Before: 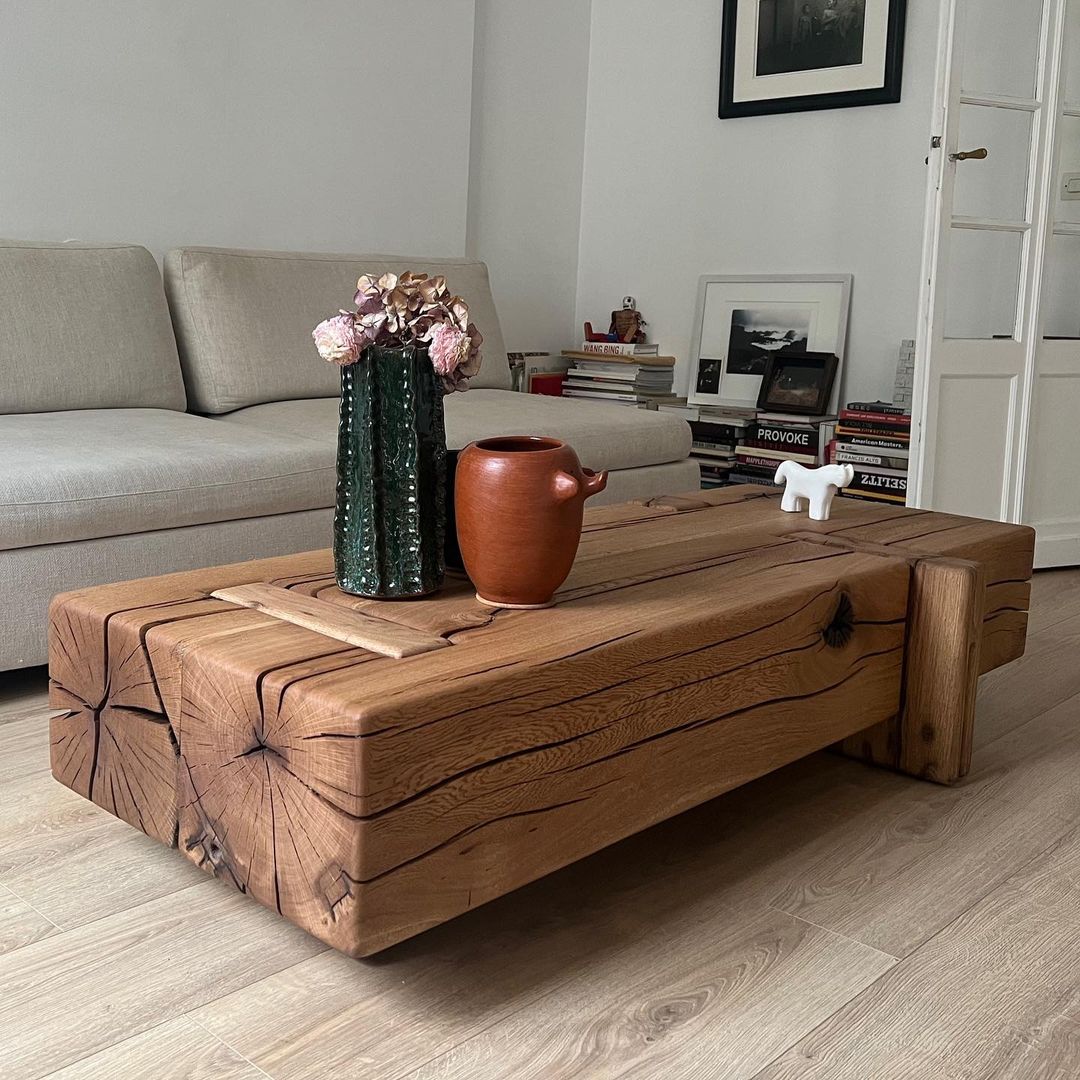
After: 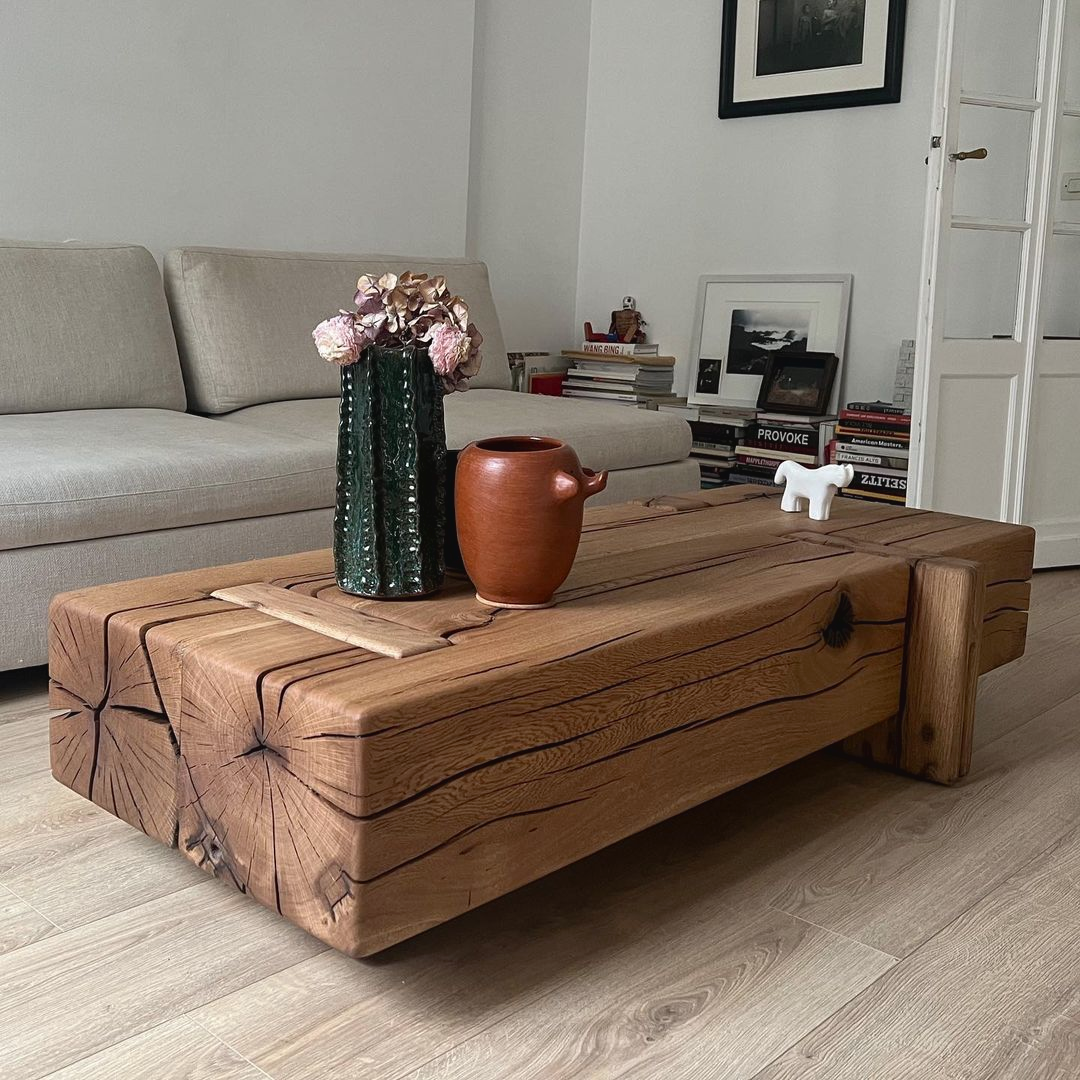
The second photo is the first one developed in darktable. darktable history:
exposure: black level correction 0.002, exposure 0.15 EV, compensate highlight preservation false
contrast brightness saturation: contrast -0.08, brightness -0.04, saturation -0.11
